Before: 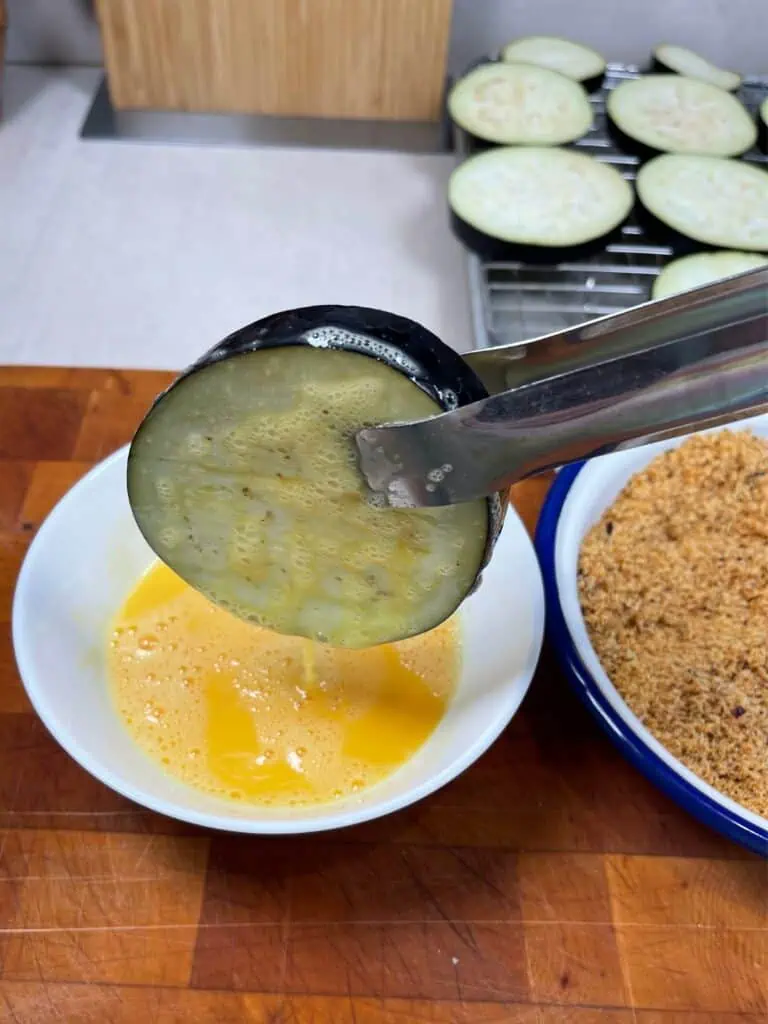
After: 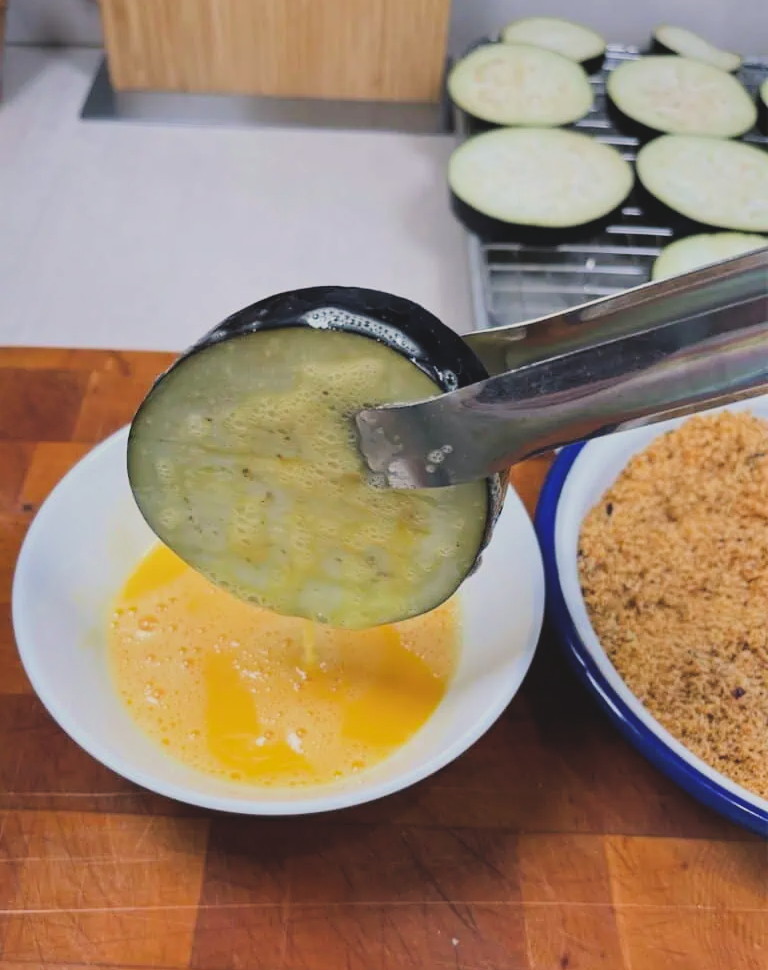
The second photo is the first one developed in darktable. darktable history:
color balance rgb: highlights gain › chroma 1.355%, highlights gain › hue 54.93°, global offset › luminance 1.974%, perceptual saturation grading › global saturation 0.322%, global vibrance 23.677%
crop and rotate: top 1.922%, bottom 3.291%
exposure: exposure 0.161 EV, compensate highlight preservation false
filmic rgb: black relative exposure -7.65 EV, white relative exposure 4.56 EV, hardness 3.61
